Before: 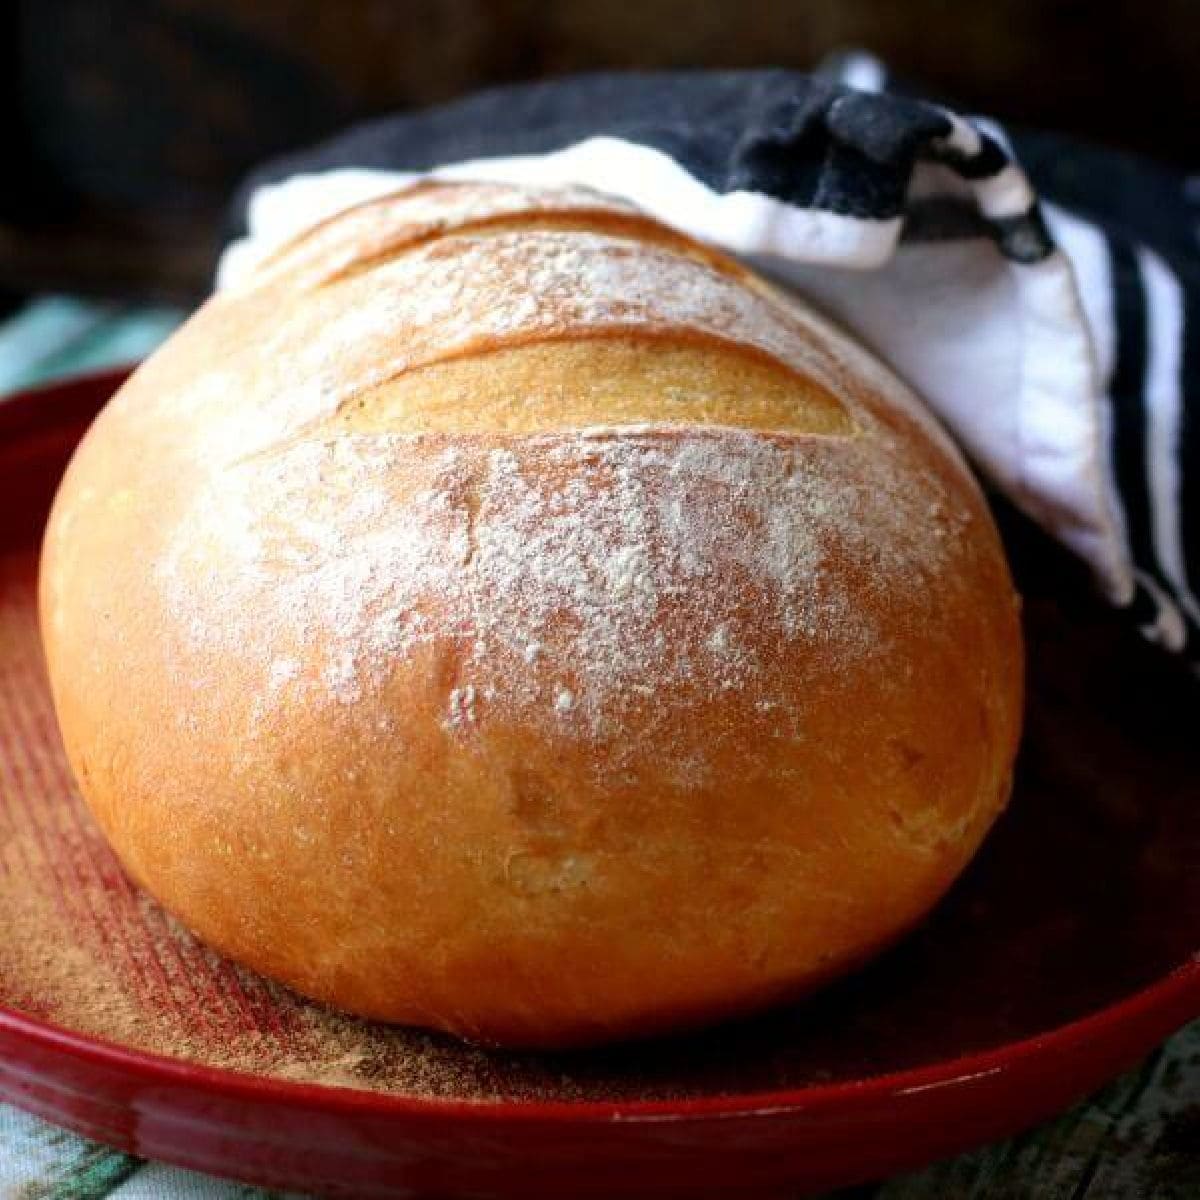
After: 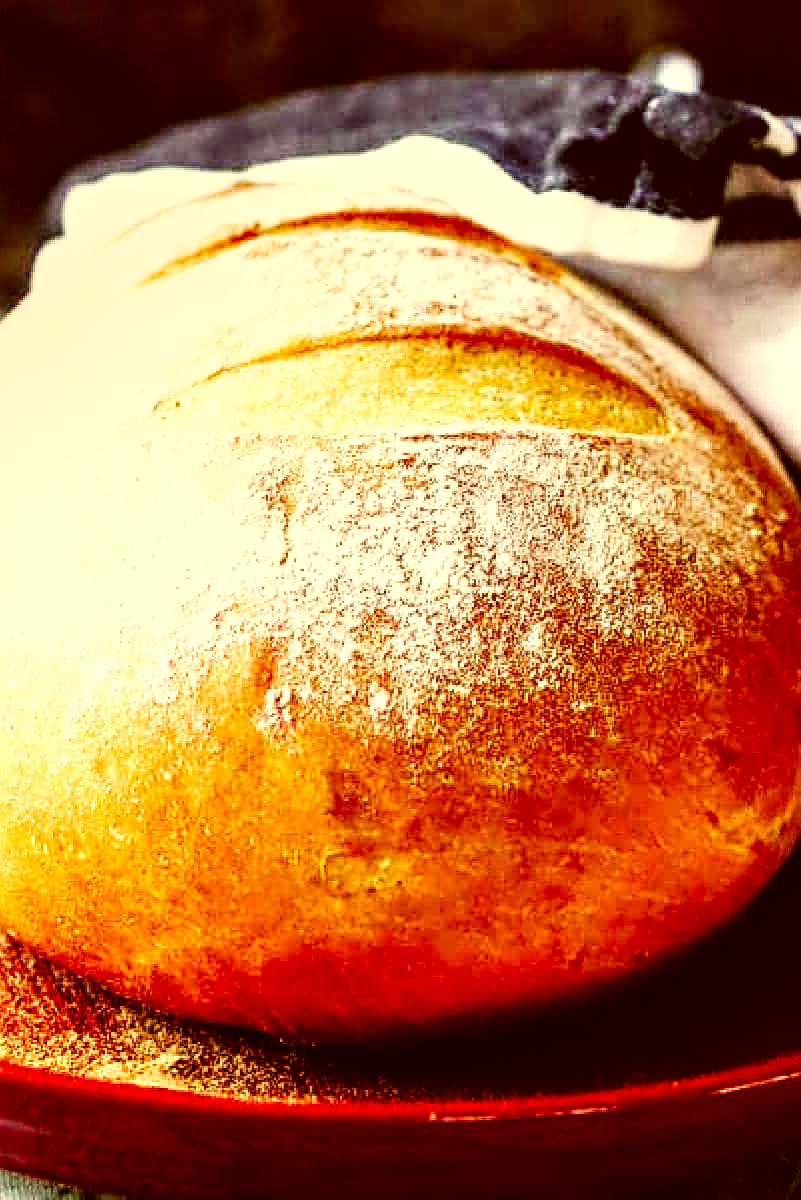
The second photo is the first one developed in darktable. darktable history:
base curve: curves: ch0 [(0, 0) (0.007, 0.004) (0.027, 0.03) (0.046, 0.07) (0.207, 0.54) (0.442, 0.872) (0.673, 0.972) (1, 1)], preserve colors none
local contrast: highlights 60%, shadows 63%, detail 160%
sharpen: radius 2.533, amount 0.631
color correction: highlights a* 1.2, highlights b* 24.85, shadows a* 15.18, shadows b* 24.25
crop and rotate: left 15.384%, right 17.853%
